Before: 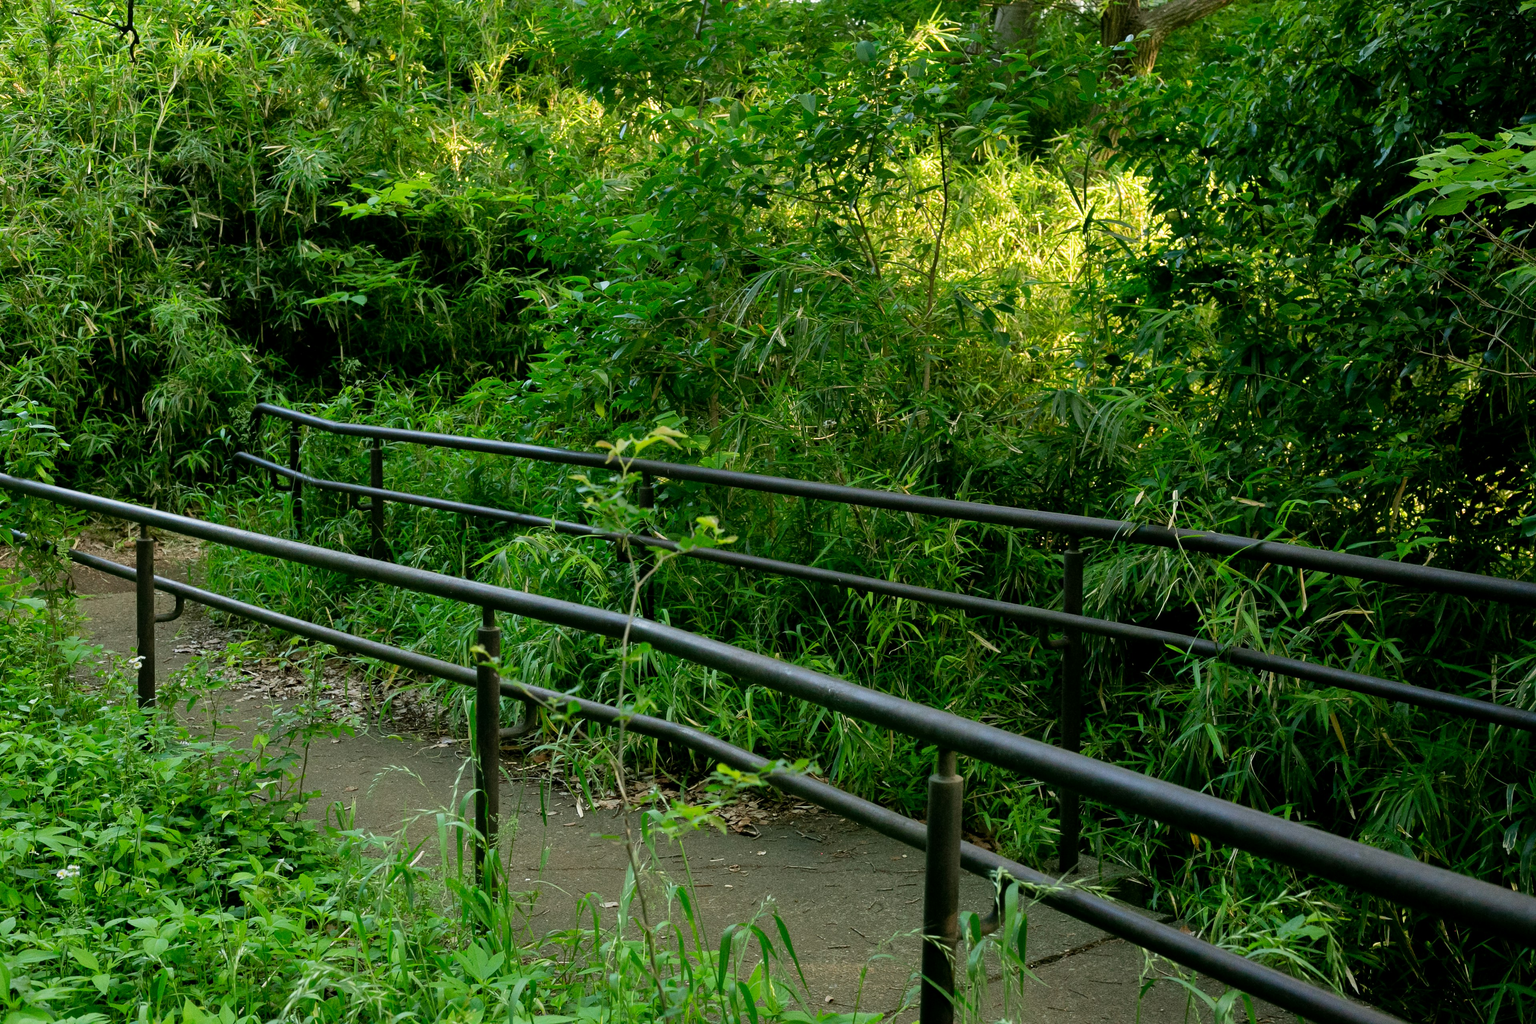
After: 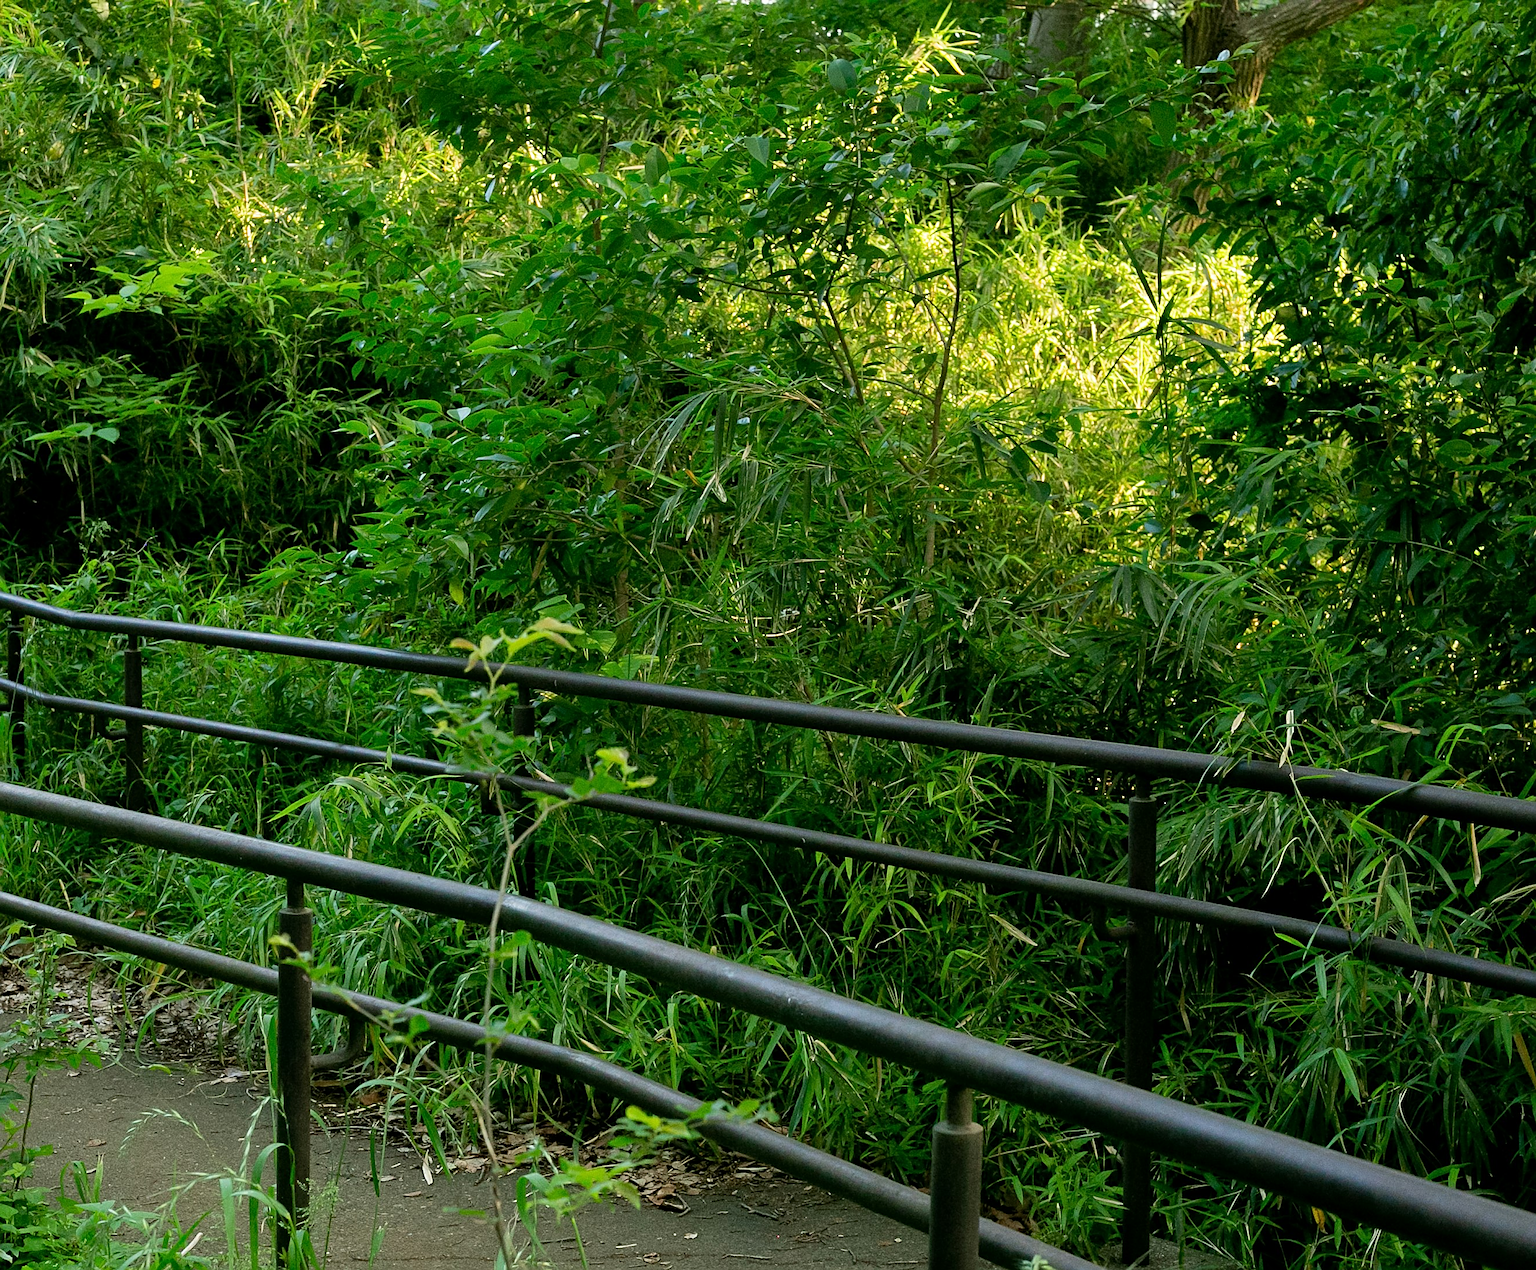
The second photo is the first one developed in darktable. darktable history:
sharpen: on, module defaults
crop: left 18.558%, right 12.394%, bottom 14.334%
